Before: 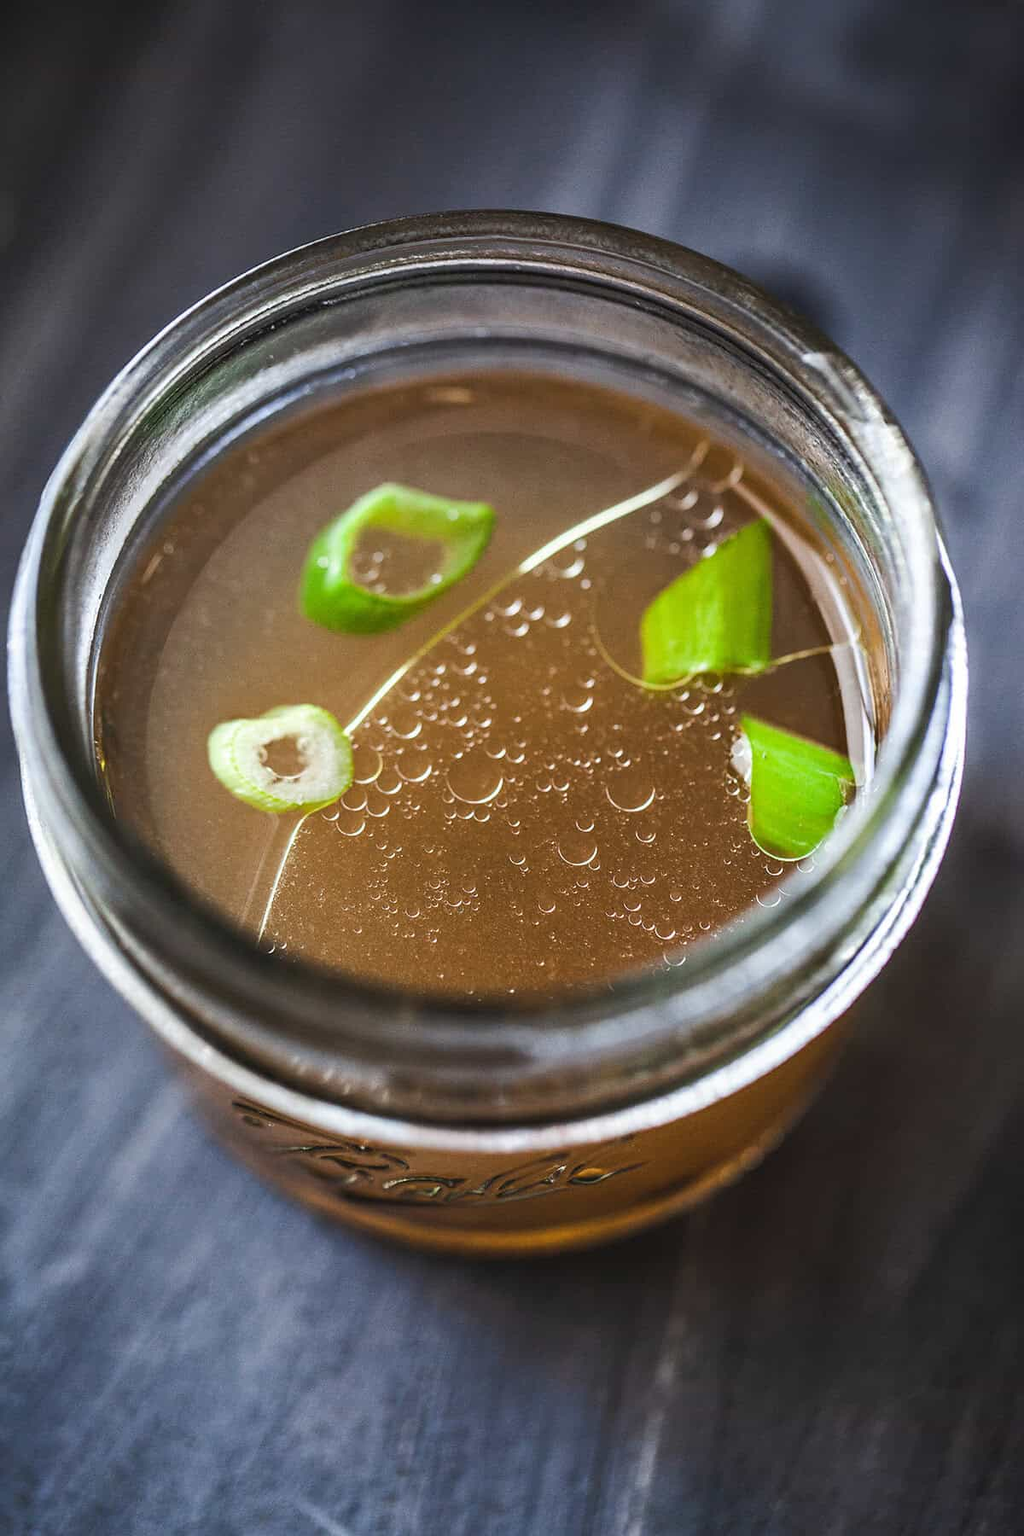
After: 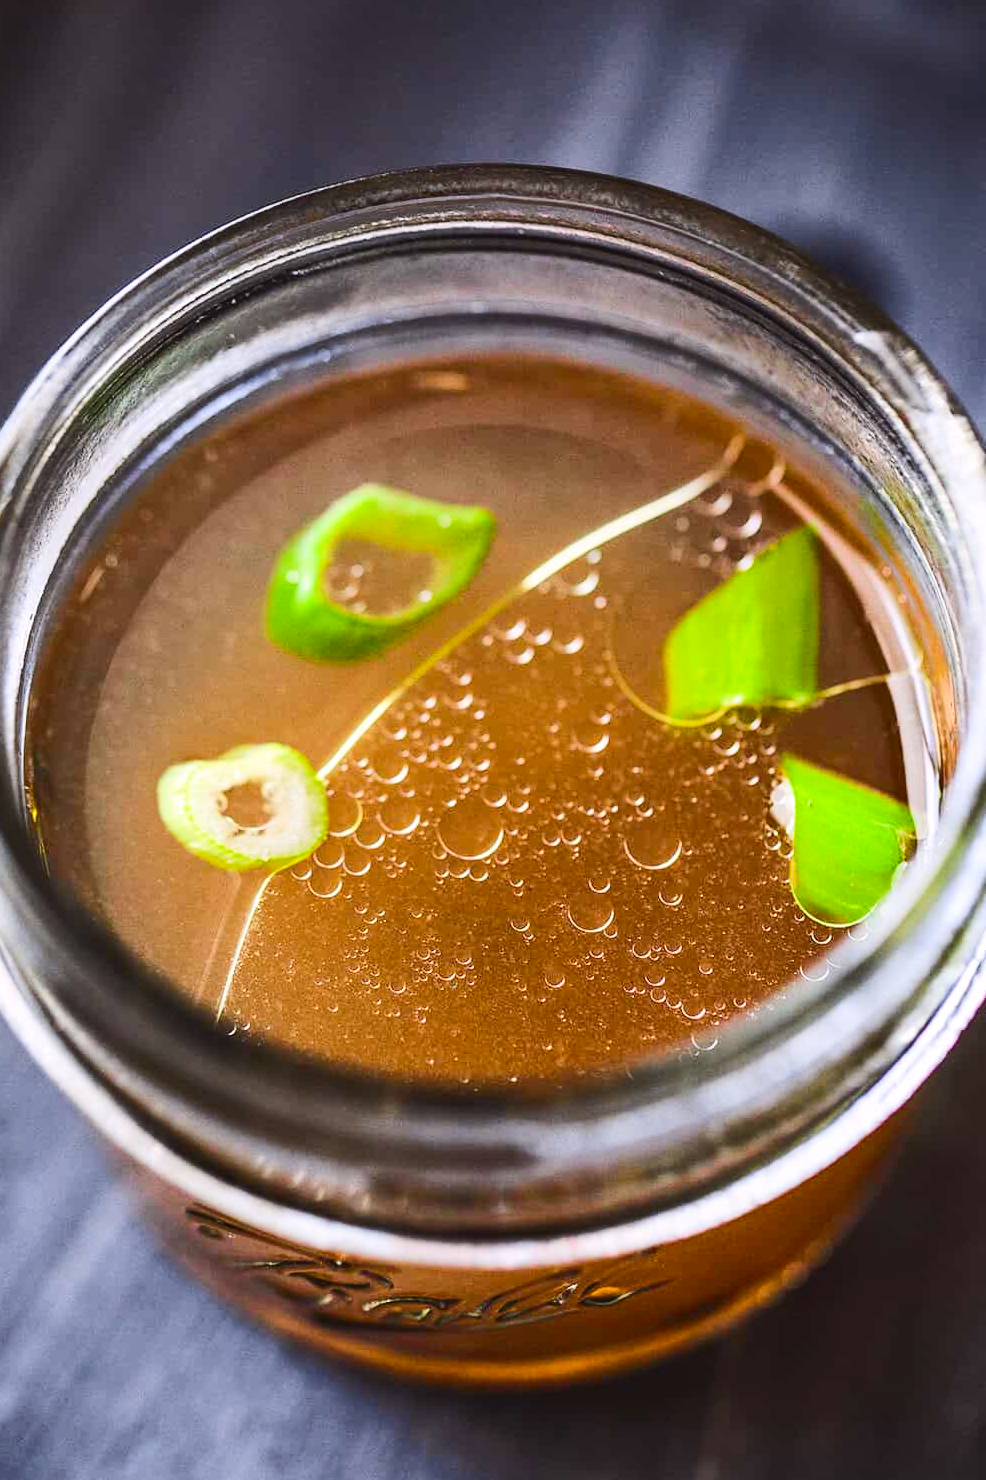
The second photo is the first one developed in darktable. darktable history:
crop and rotate: left 7.196%, top 4.574%, right 10.605%, bottom 13.178%
tone curve: curves: ch0 [(0, 0.023) (0.103, 0.087) (0.295, 0.297) (0.445, 0.531) (0.553, 0.665) (0.735, 0.843) (0.994, 1)]; ch1 [(0, 0) (0.414, 0.395) (0.447, 0.447) (0.485, 0.5) (0.512, 0.524) (0.542, 0.581) (0.581, 0.632) (0.646, 0.715) (1, 1)]; ch2 [(0, 0) (0.369, 0.388) (0.449, 0.431) (0.478, 0.471) (0.516, 0.517) (0.579, 0.624) (0.674, 0.775) (1, 1)], color space Lab, independent channels, preserve colors none
